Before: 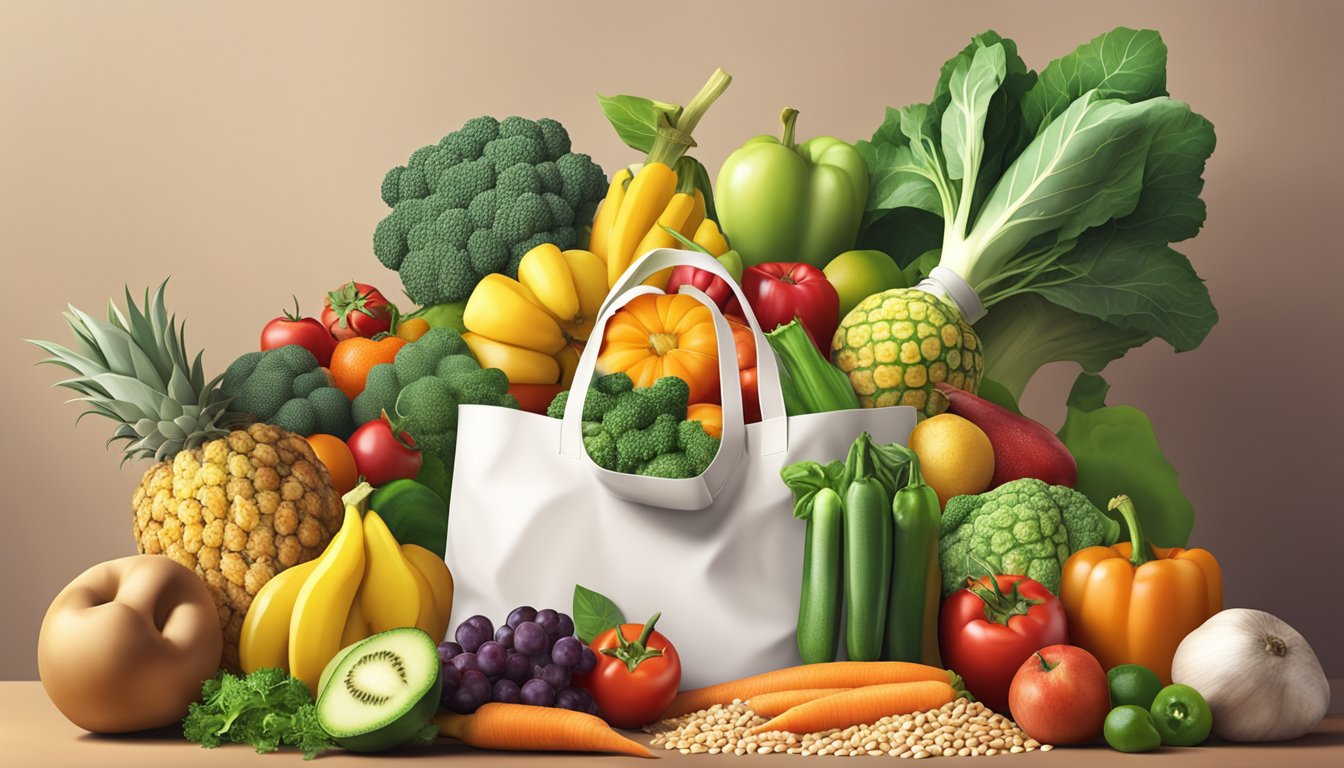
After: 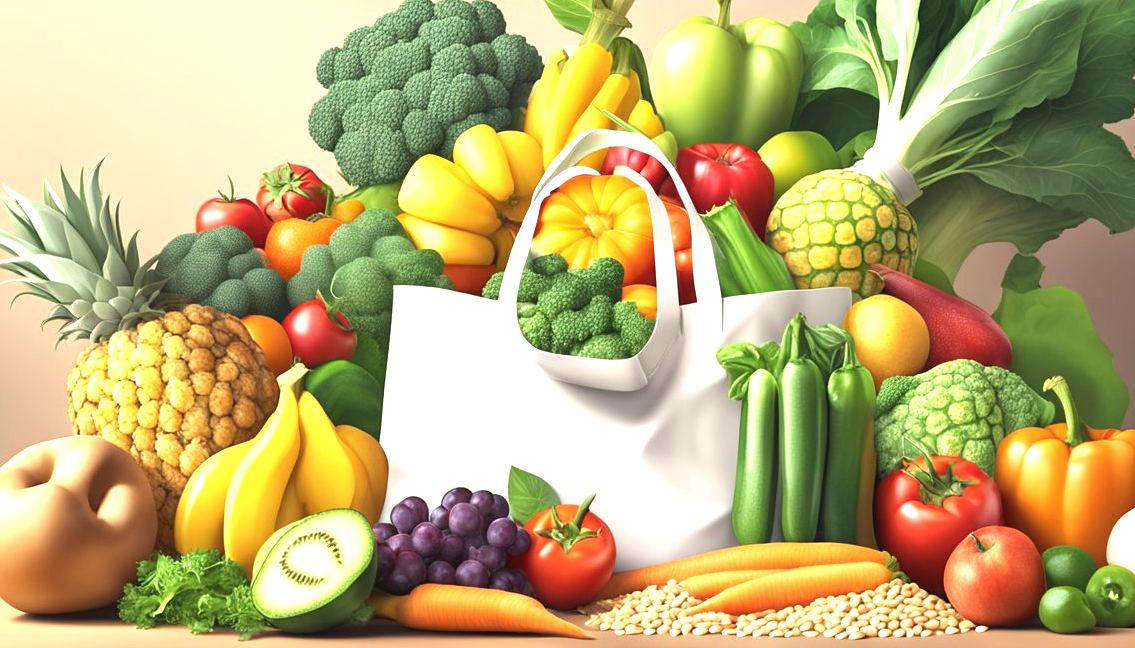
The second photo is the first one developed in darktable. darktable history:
crop and rotate: left 4.842%, top 15.51%, right 10.668%
exposure: black level correction 0, exposure 0.95 EV, compensate exposure bias true, compensate highlight preservation false
